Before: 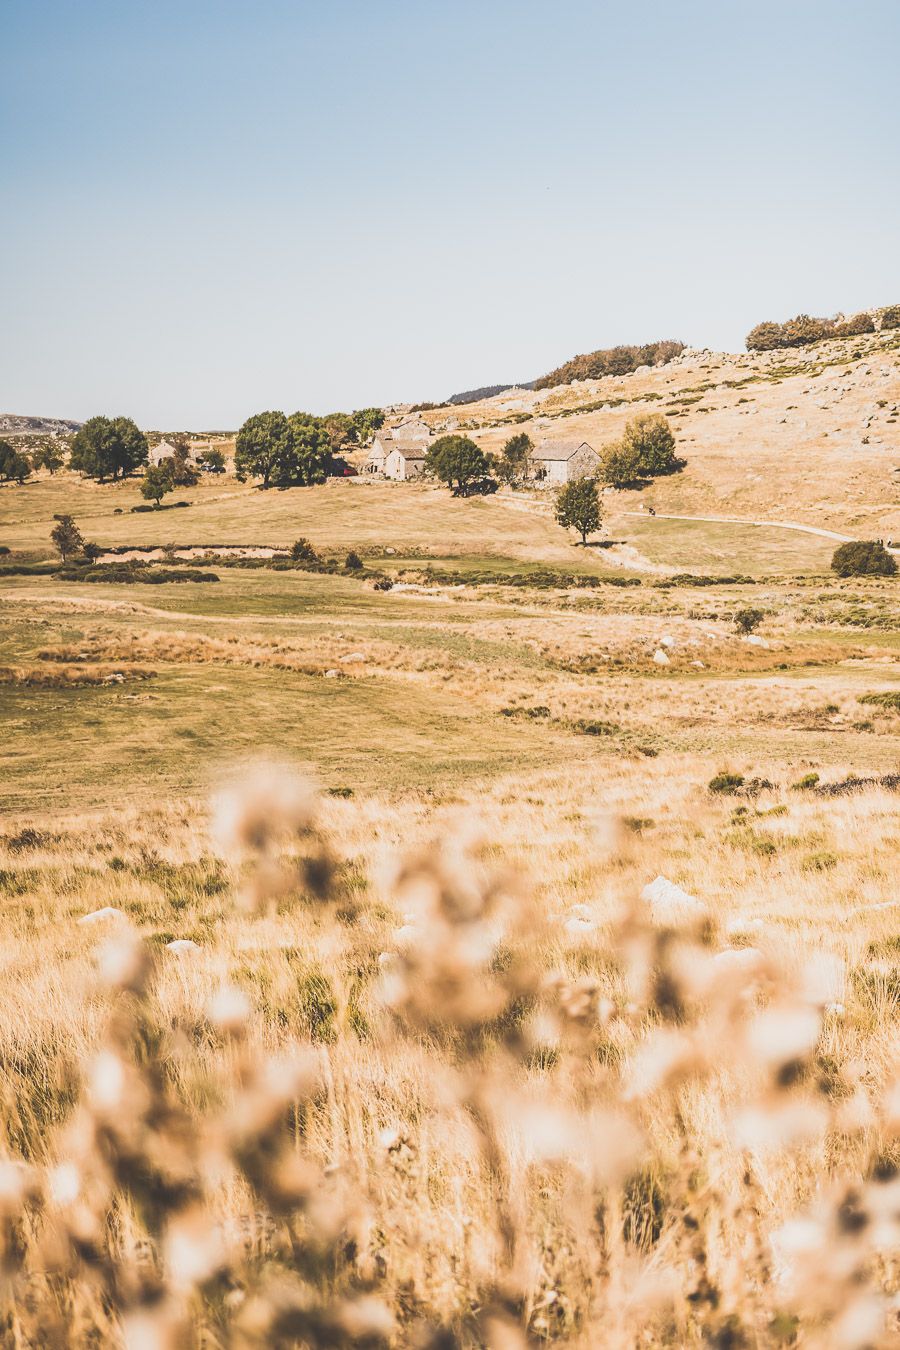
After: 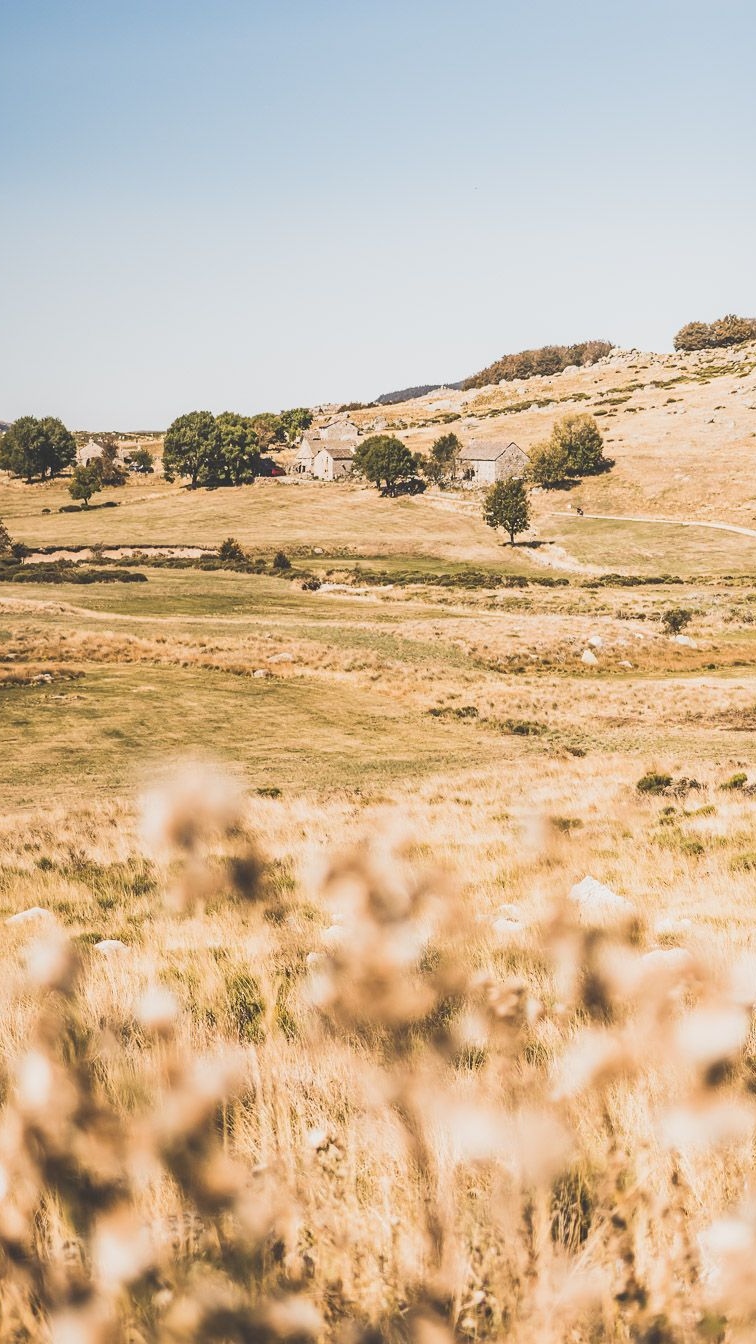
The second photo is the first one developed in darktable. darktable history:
crop: left 8.047%, right 7.457%
